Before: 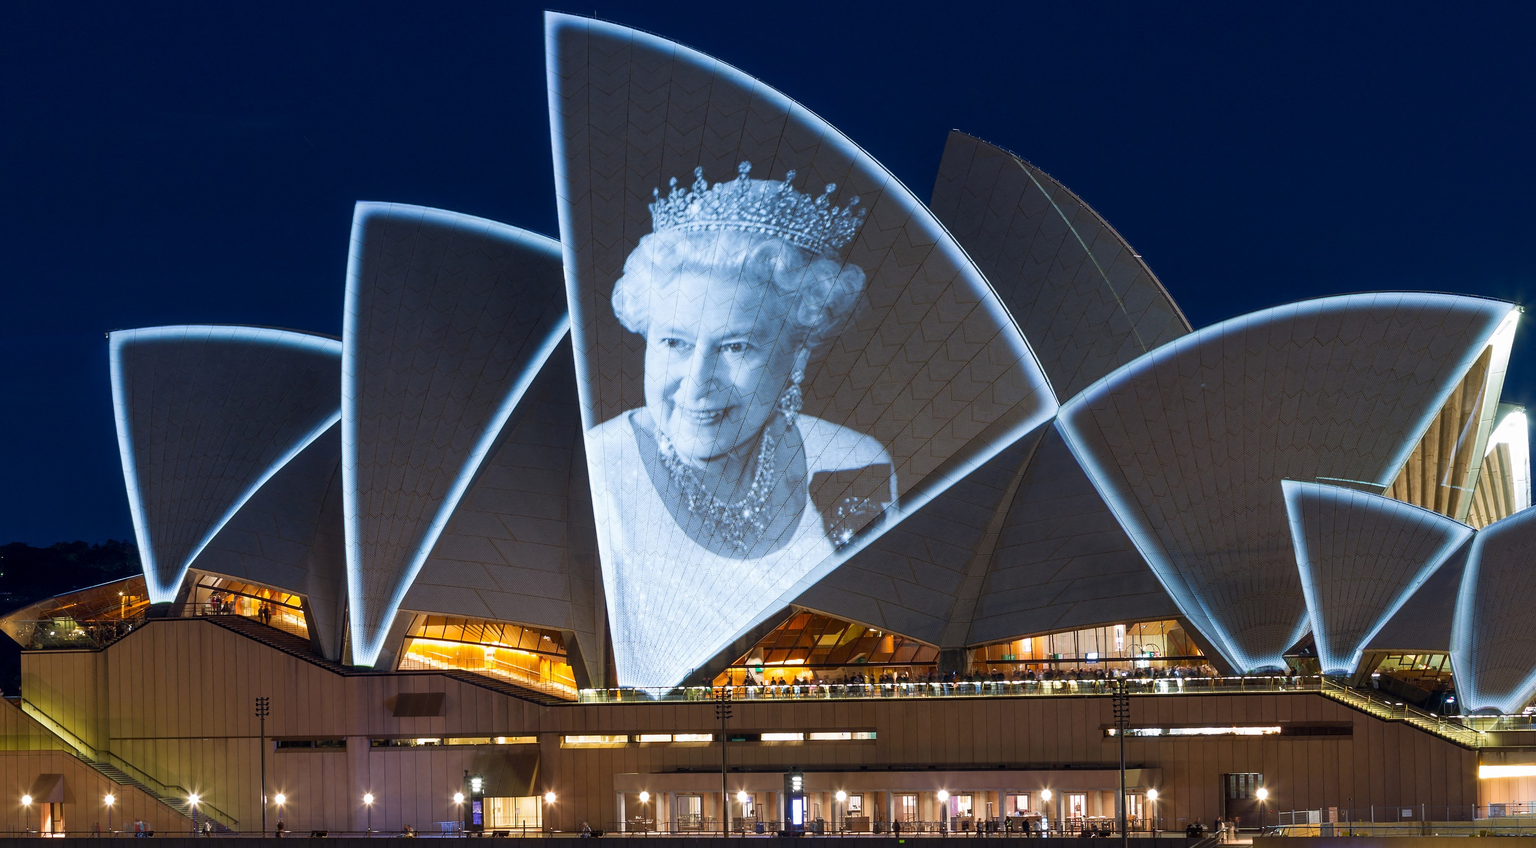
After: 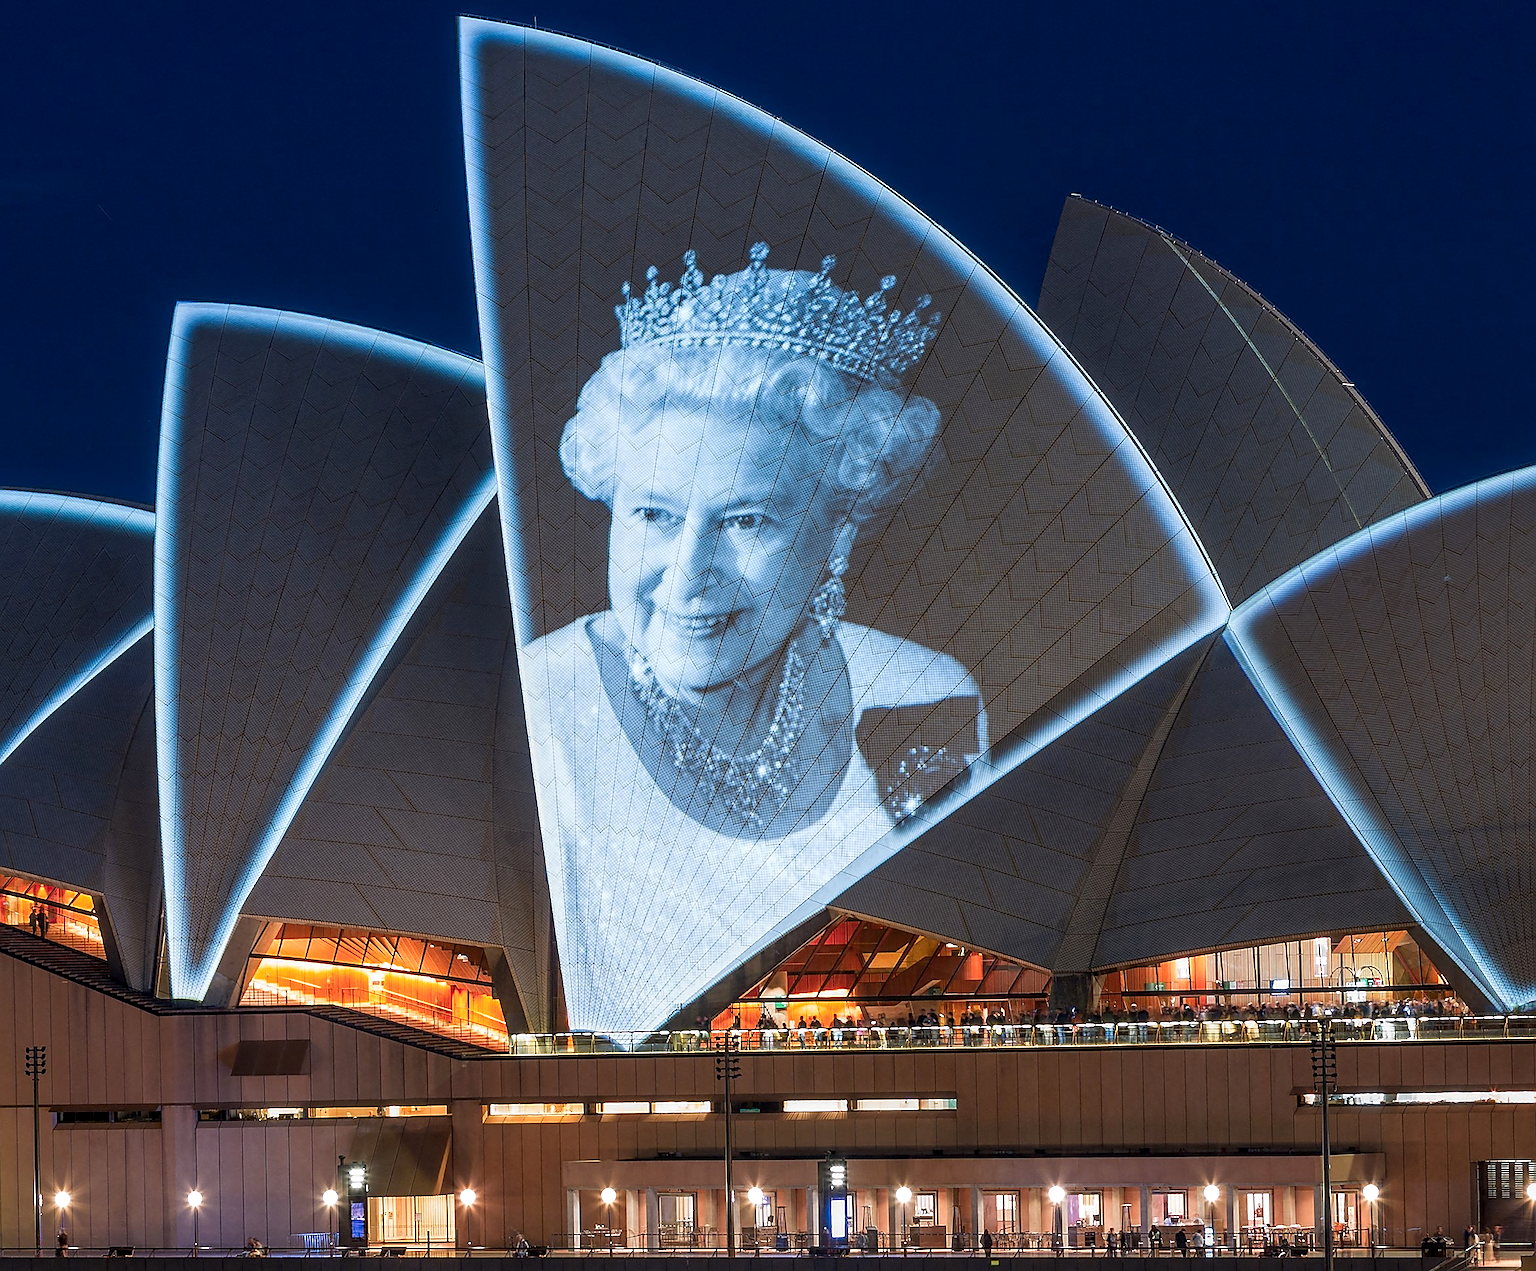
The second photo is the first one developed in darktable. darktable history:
sharpen: radius 1.4, amount 1.25, threshold 0.7
local contrast: on, module defaults
crop and rotate: left 15.546%, right 17.787%
color zones: curves: ch1 [(0.263, 0.53) (0.376, 0.287) (0.487, 0.512) (0.748, 0.547) (1, 0.513)]; ch2 [(0.262, 0.45) (0.751, 0.477)], mix 31.98%
